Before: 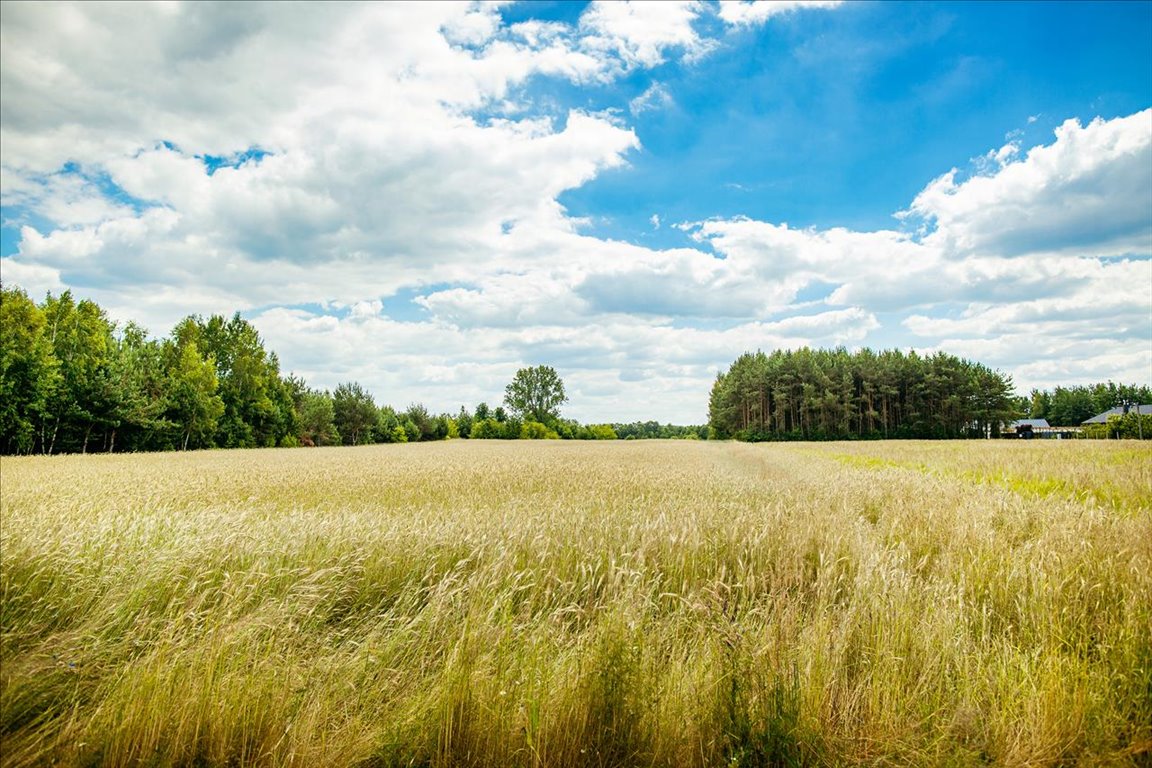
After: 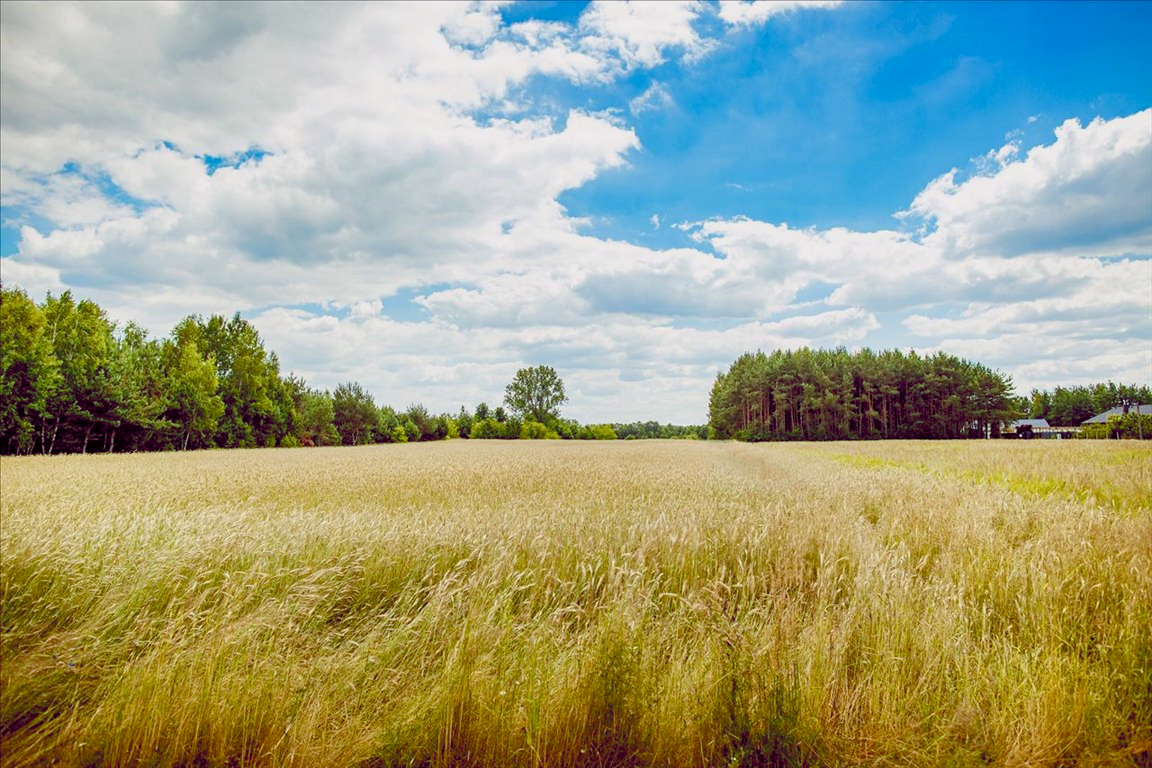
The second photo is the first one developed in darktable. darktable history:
color balance rgb: global offset › chroma 0.288%, global offset › hue 318.73°, perceptual saturation grading › global saturation 20%, perceptual saturation grading › highlights -25.104%, perceptual saturation grading › shadows 24.288%, contrast -9.543%
